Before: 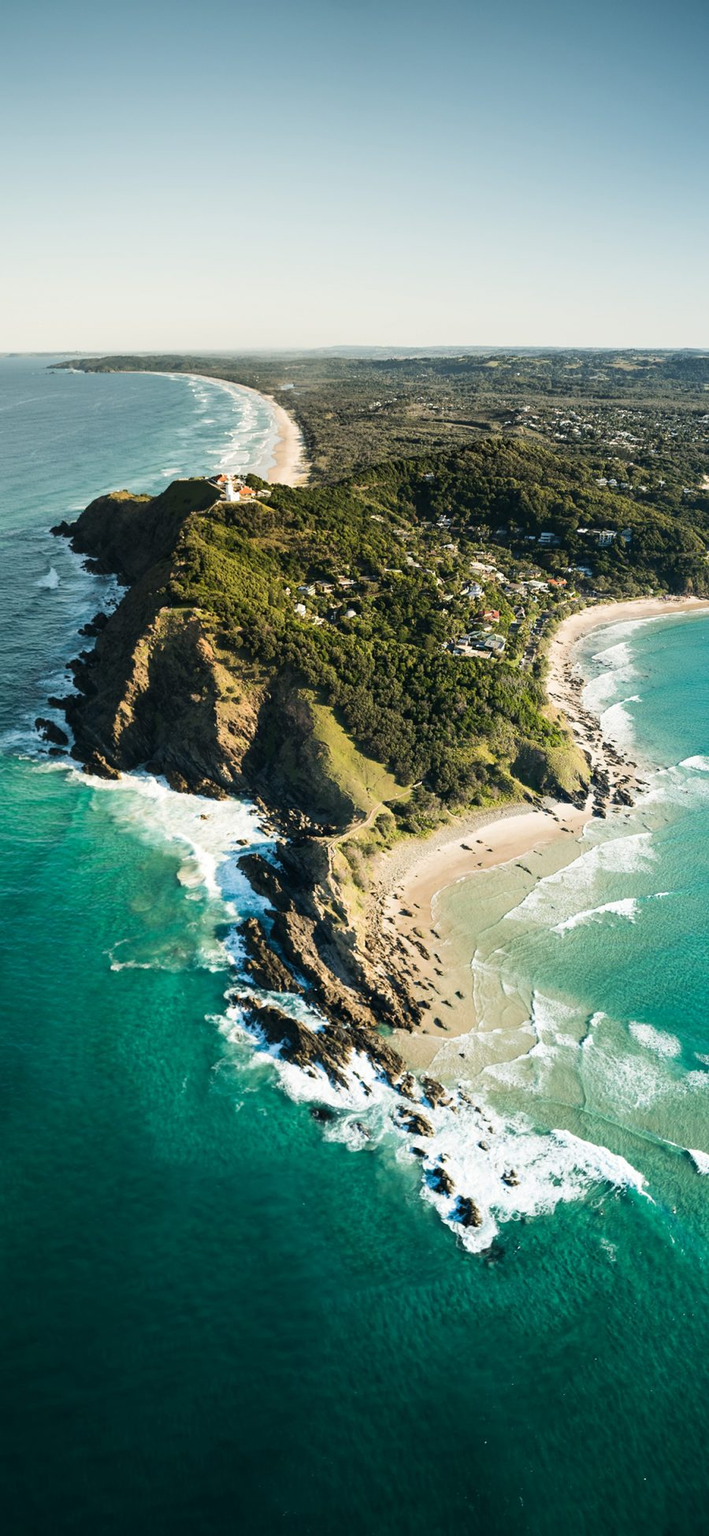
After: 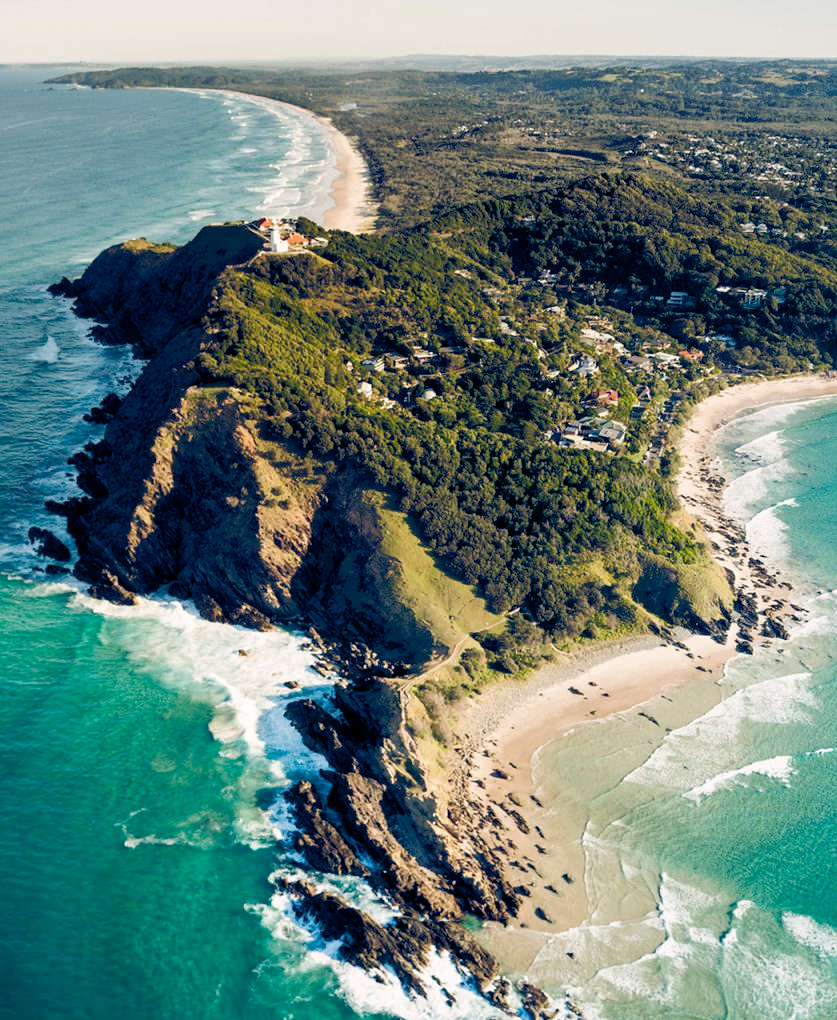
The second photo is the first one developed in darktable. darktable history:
crop: left 1.798%, top 19.71%, right 5.118%, bottom 27.954%
color balance rgb: highlights gain › chroma 1.095%, highlights gain › hue 60.23°, global offset › luminance -0.274%, global offset › chroma 0.316%, global offset › hue 262.16°, perceptual saturation grading › global saturation 40.118%, perceptual saturation grading › highlights -50.023%, perceptual saturation grading › shadows 30.035%, perceptual brilliance grading › global brilliance 2.884%, perceptual brilliance grading › highlights -3.185%, perceptual brilliance grading › shadows 2.789%
